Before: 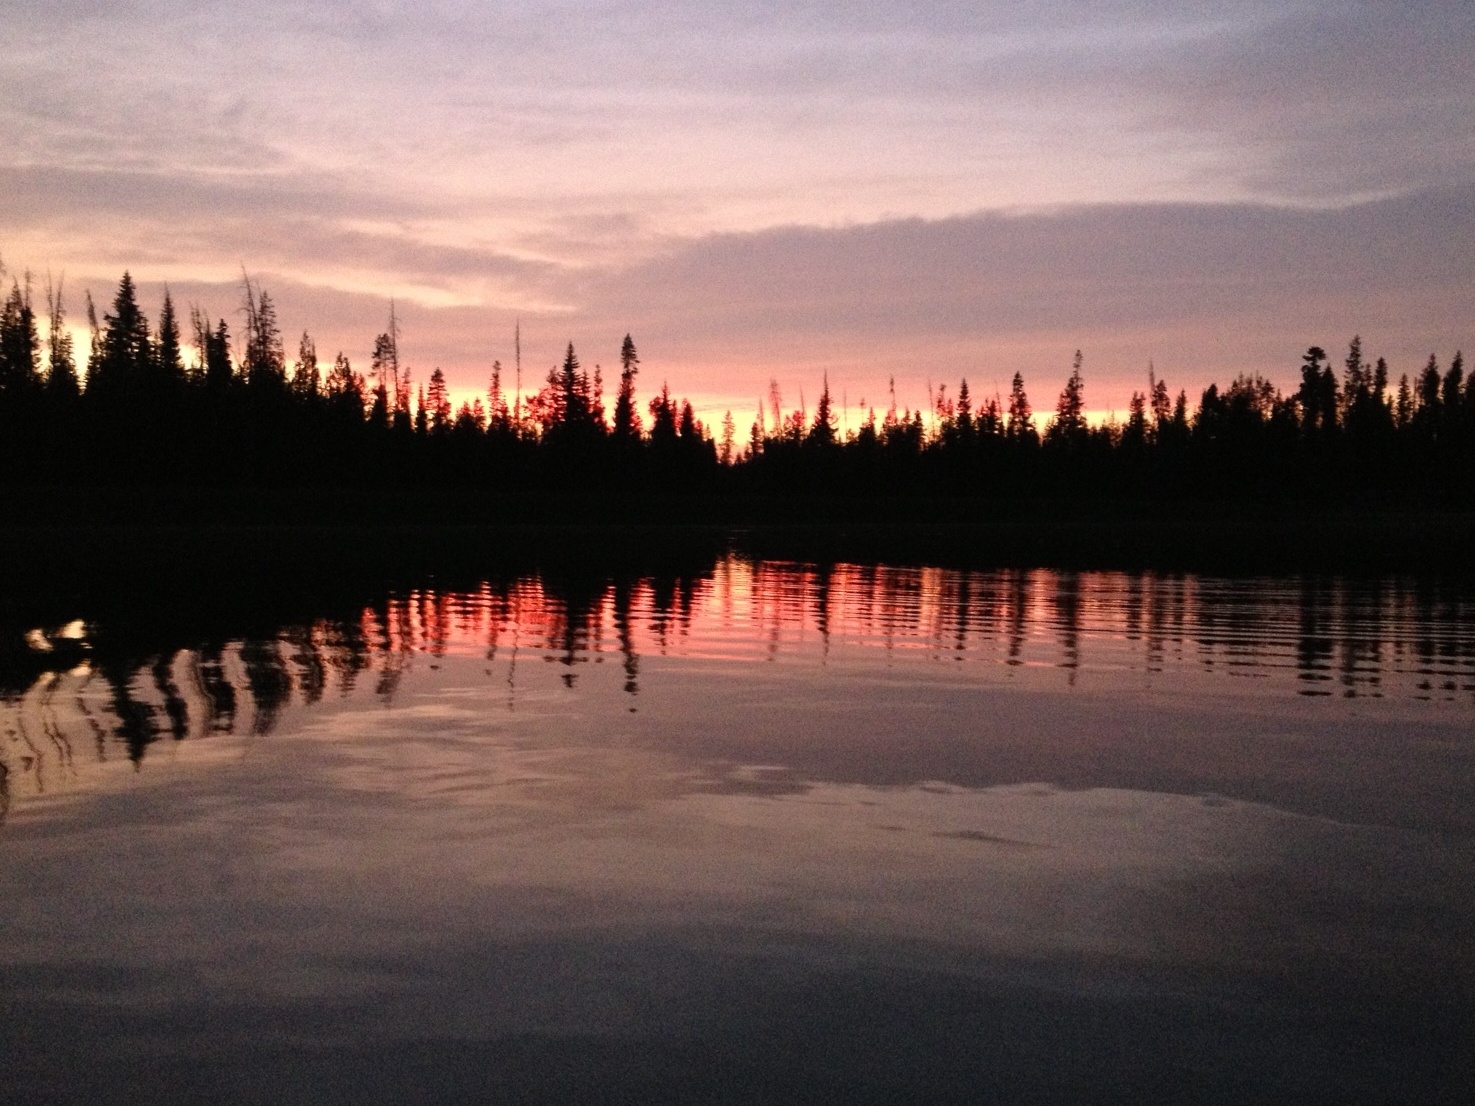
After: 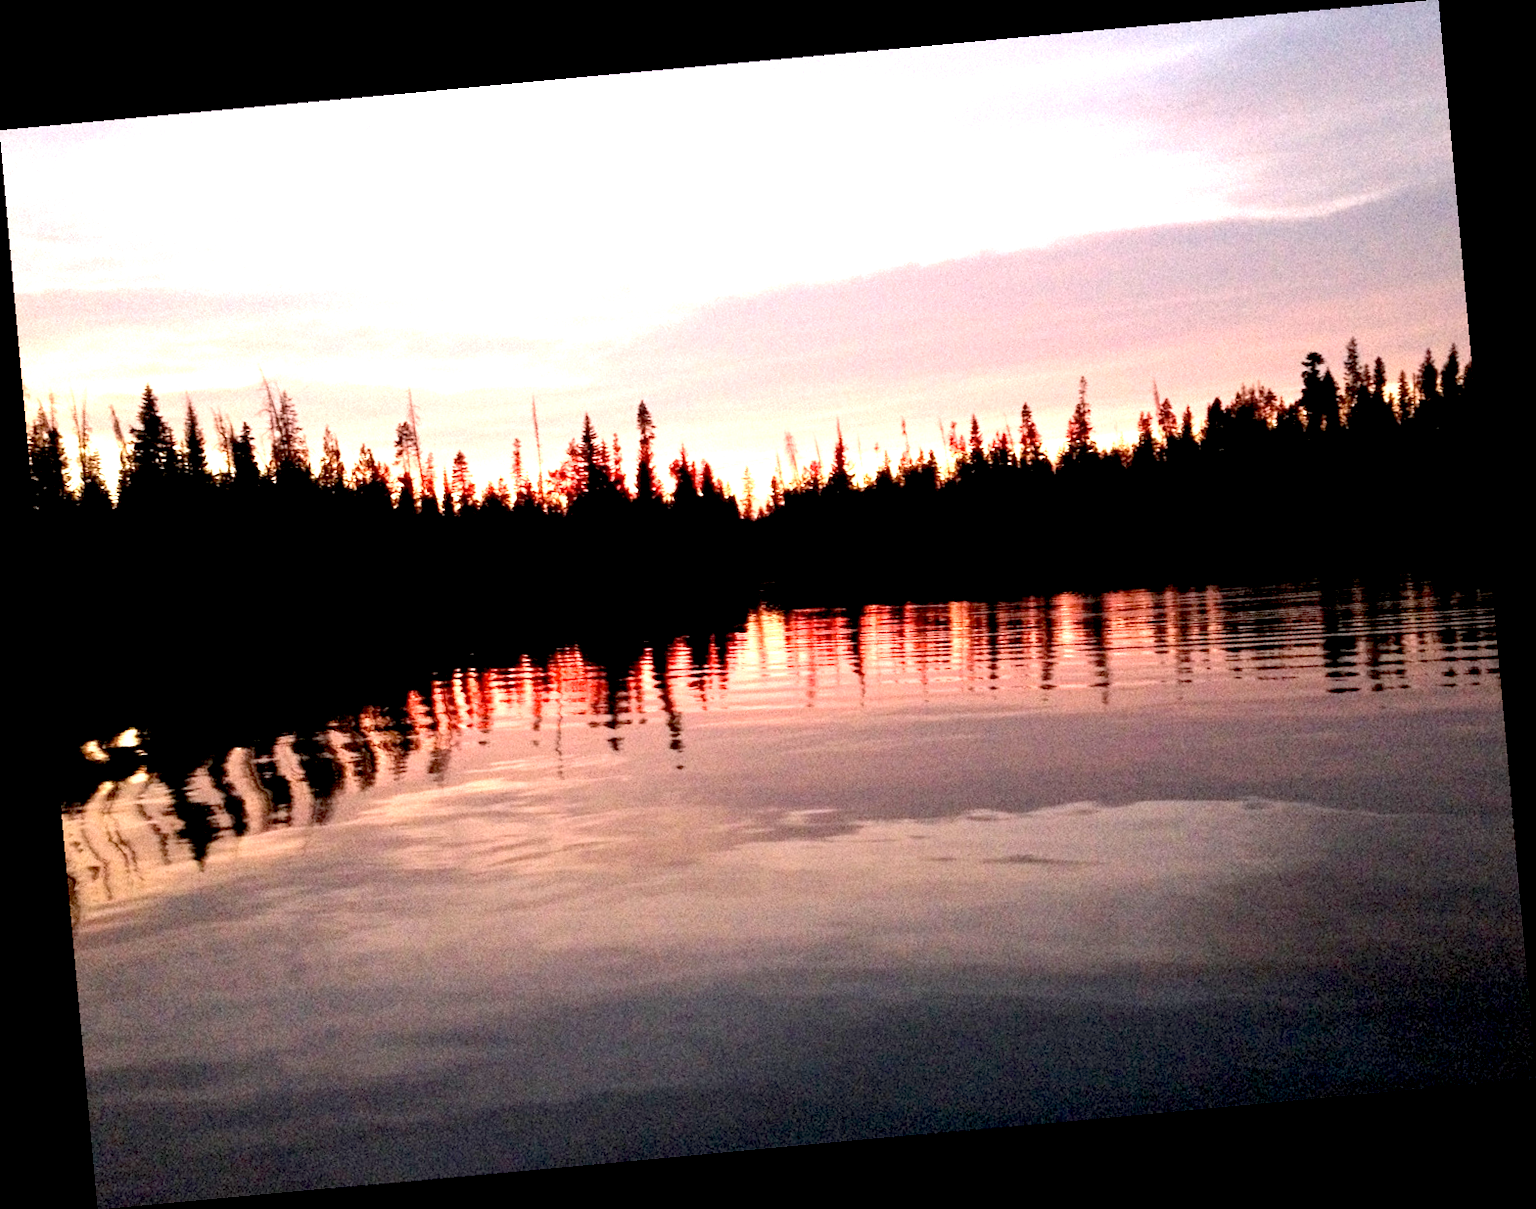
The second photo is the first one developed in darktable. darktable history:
exposure: black level correction 0.009, exposure 1.425 EV, compensate highlight preservation false
rotate and perspective: rotation -5.2°, automatic cropping off
